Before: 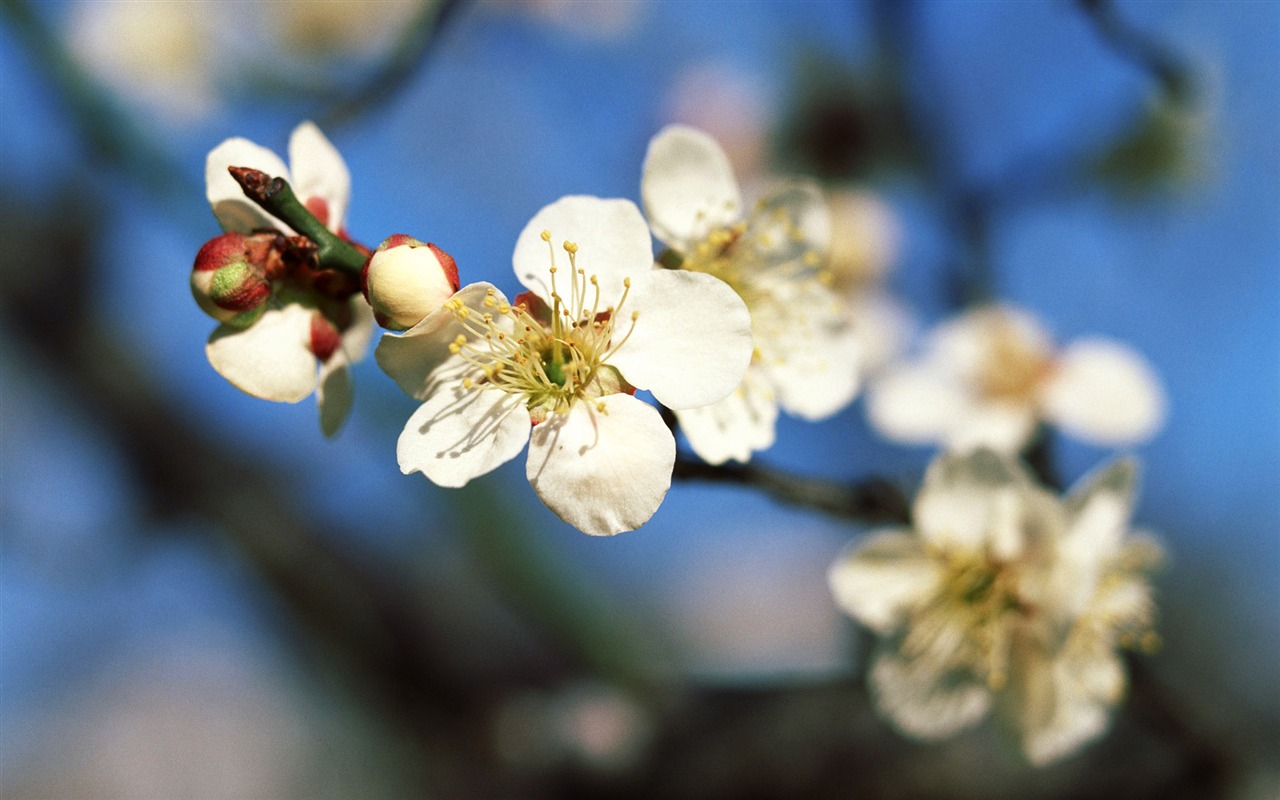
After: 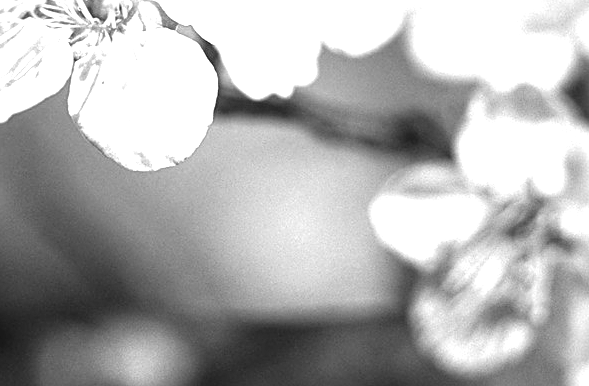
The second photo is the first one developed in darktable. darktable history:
color zones: curves: ch1 [(0, -0.394) (0.143, -0.394) (0.286, -0.394) (0.429, -0.392) (0.571, -0.391) (0.714, -0.391) (0.857, -0.391) (1, -0.394)]
sharpen: radius 2.478, amount 0.339
exposure: black level correction 0, exposure 1.199 EV, compensate exposure bias true, compensate highlight preservation false
crop: left 35.857%, top 45.733%, right 18.077%, bottom 5.956%
local contrast: on, module defaults
